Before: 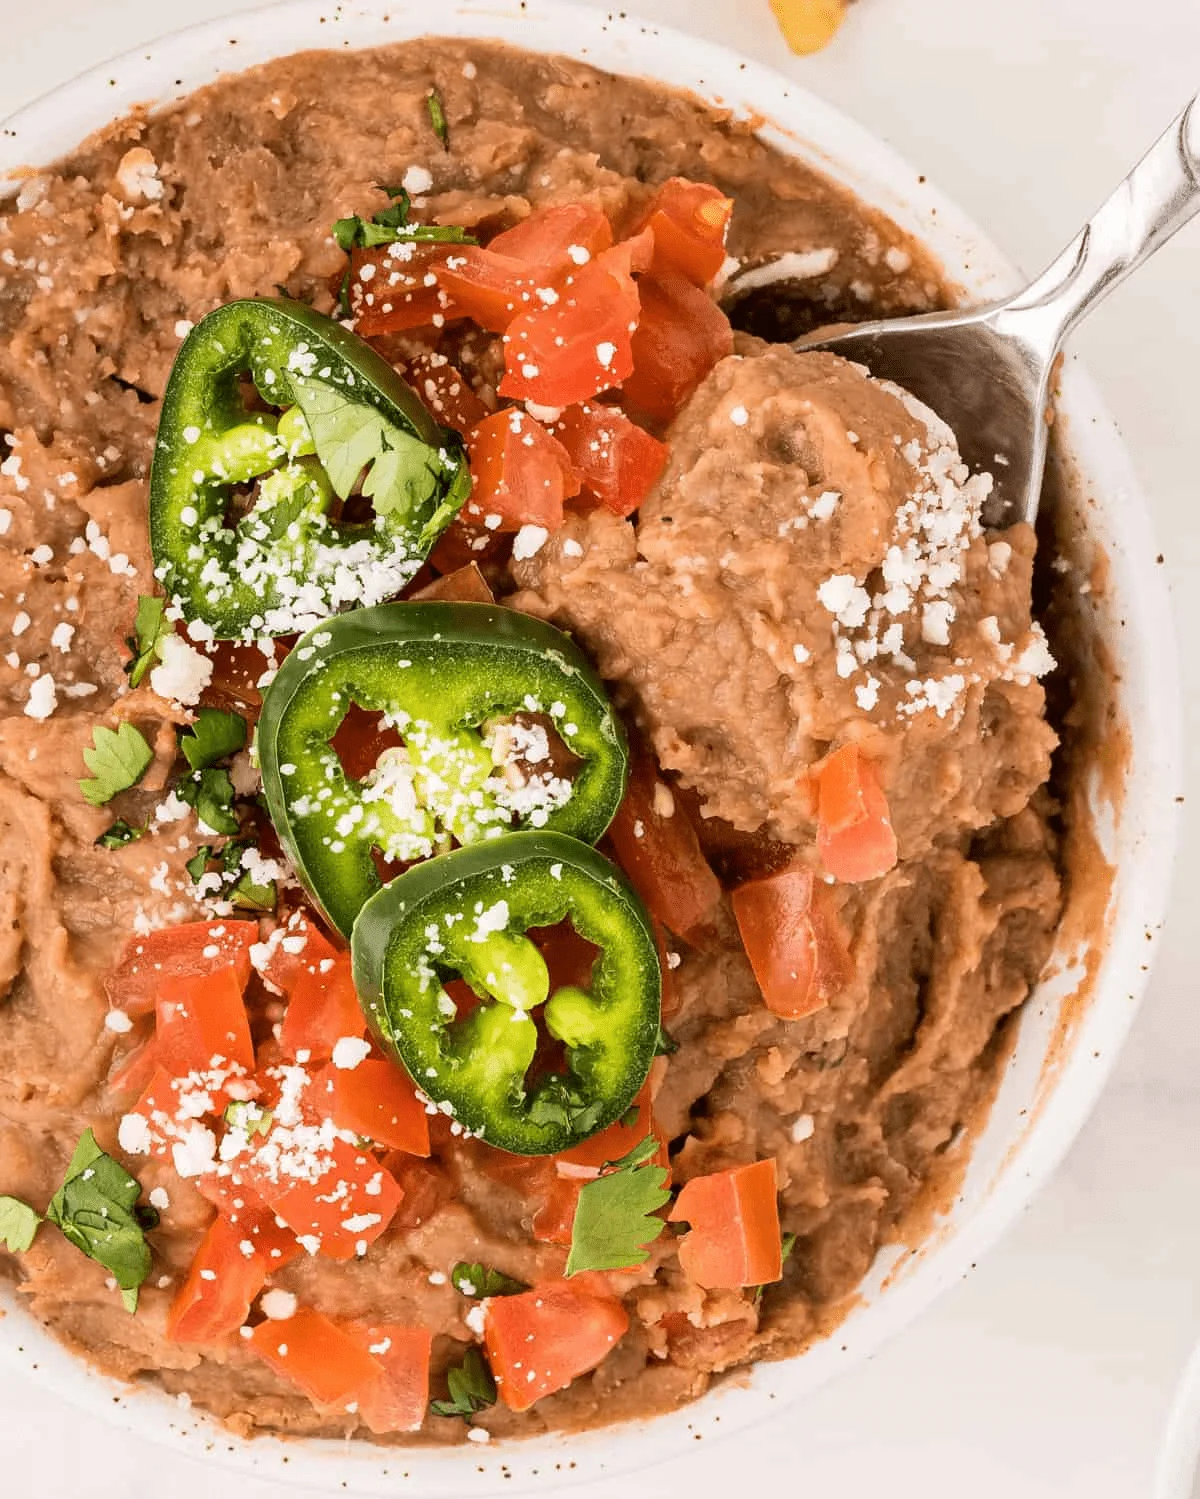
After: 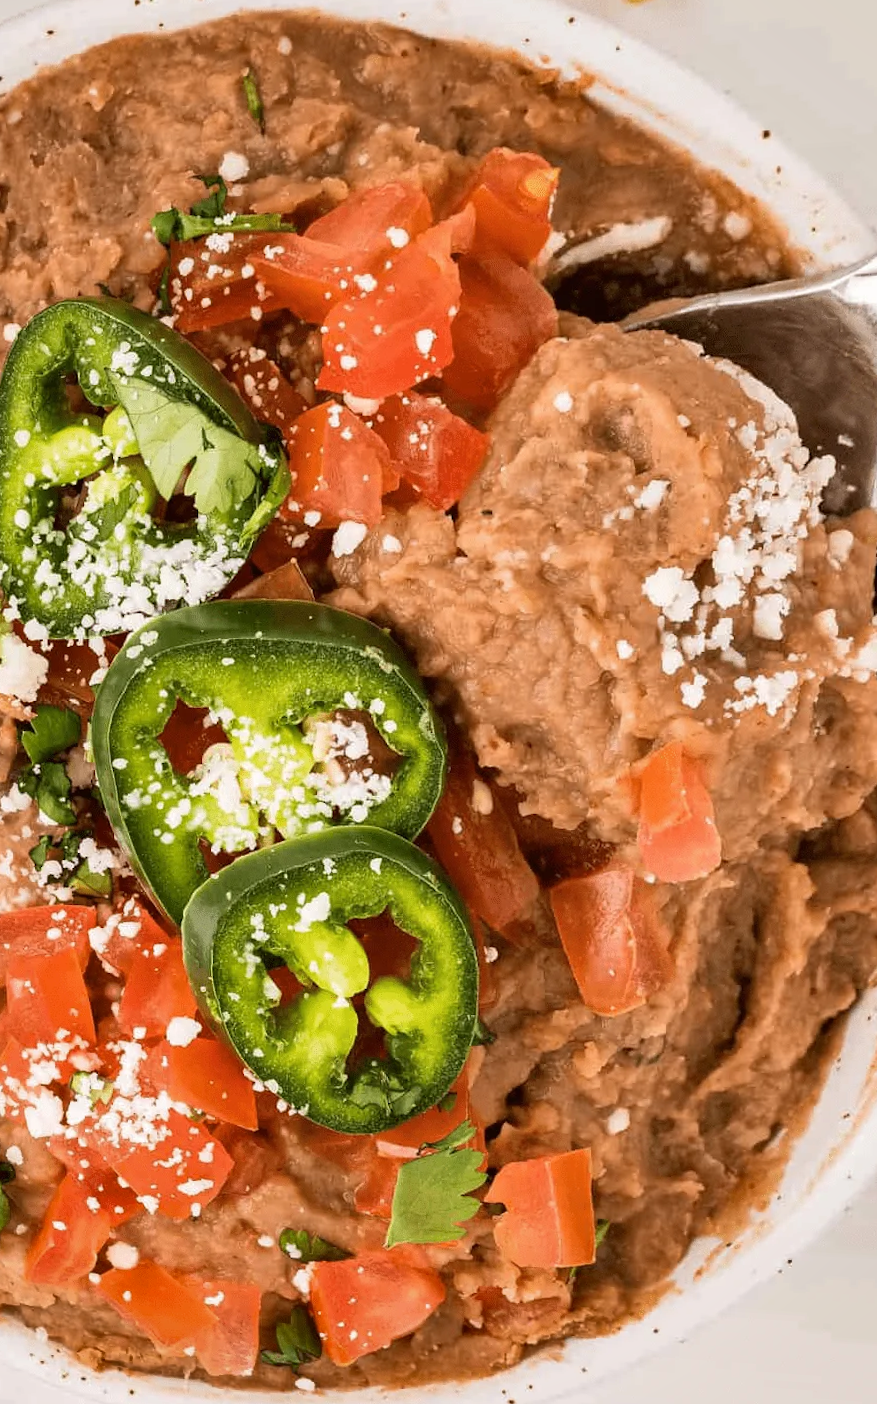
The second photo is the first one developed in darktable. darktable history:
shadows and highlights: low approximation 0.01, soften with gaussian
rotate and perspective: rotation 0.062°, lens shift (vertical) 0.115, lens shift (horizontal) -0.133, crop left 0.047, crop right 0.94, crop top 0.061, crop bottom 0.94
crop: left 9.88%, right 12.664%
